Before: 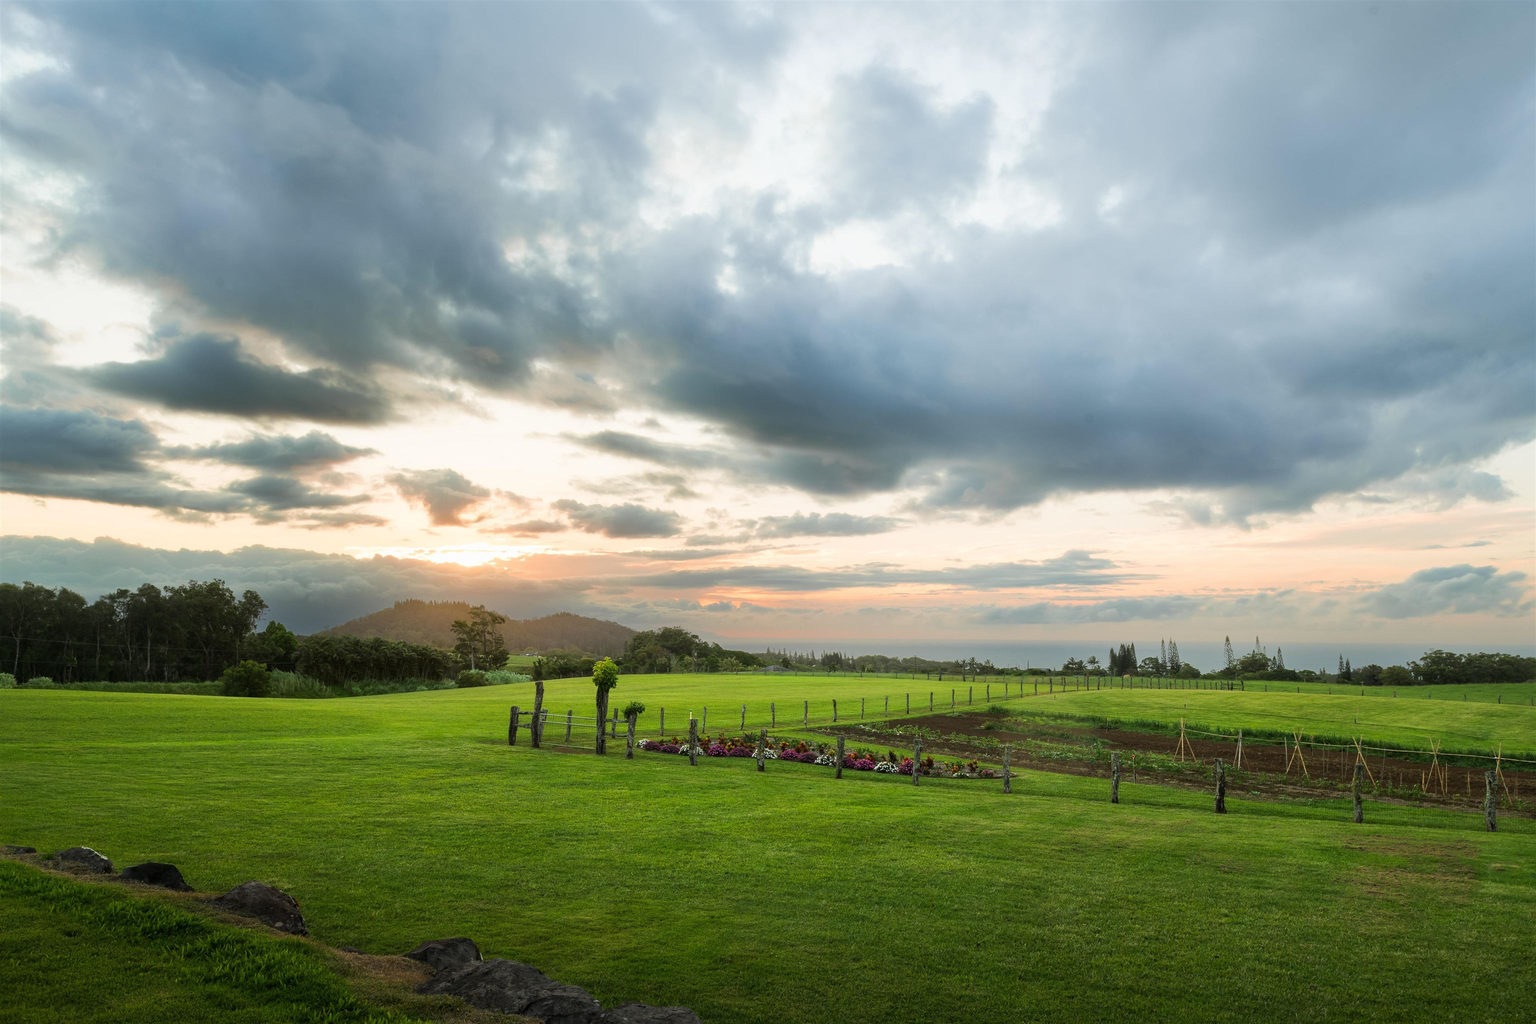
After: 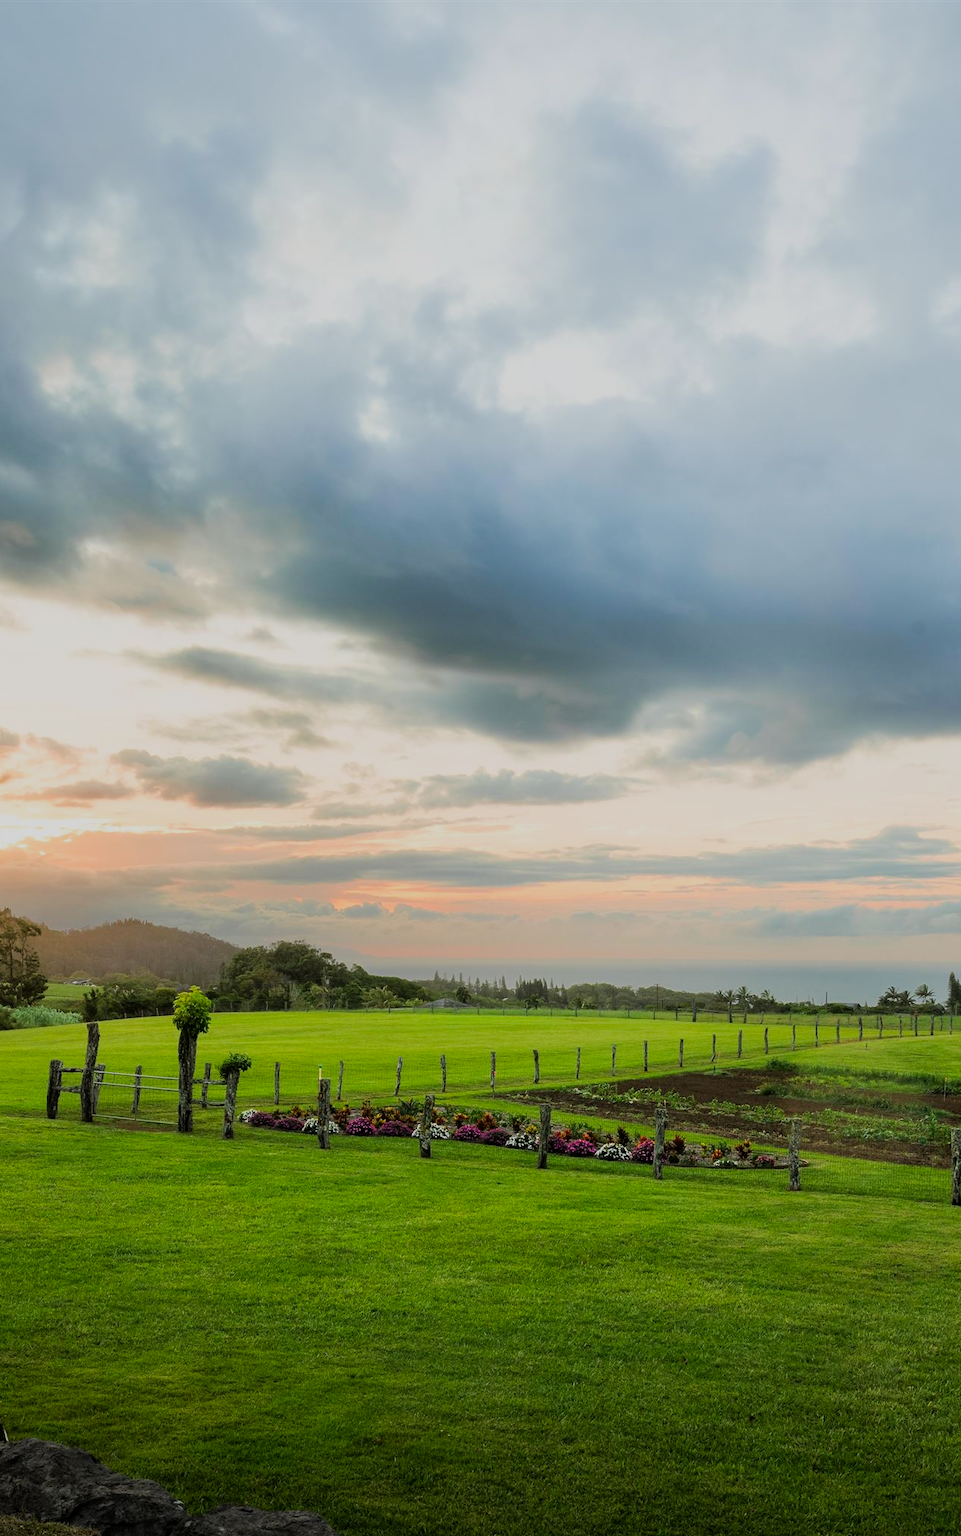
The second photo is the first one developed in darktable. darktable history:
tone equalizer: on, module defaults
filmic rgb: black relative exposure -7.65 EV, white relative exposure 4.56 EV, hardness 3.61
contrast brightness saturation: contrast 0.043, saturation 0.158
crop: left 31.119%, right 27.142%
